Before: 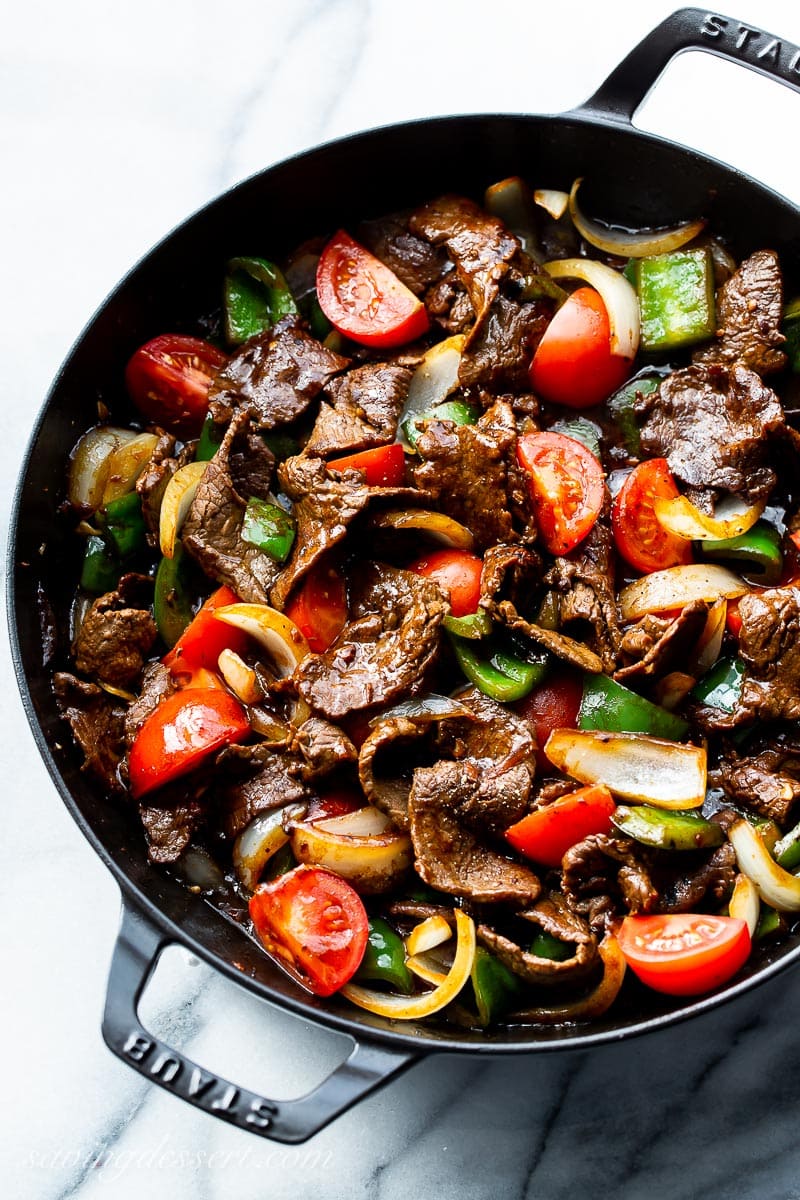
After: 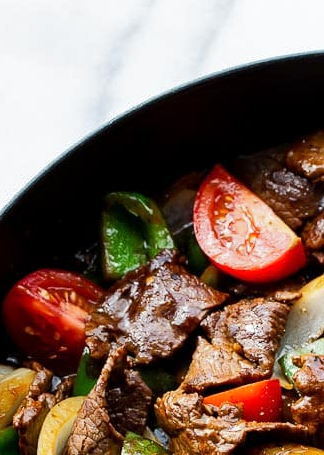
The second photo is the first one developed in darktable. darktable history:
crop: left 15.452%, top 5.459%, right 43.956%, bottom 56.62%
base curve: curves: ch0 [(0, 0) (0.235, 0.266) (0.503, 0.496) (0.786, 0.72) (1, 1)]
